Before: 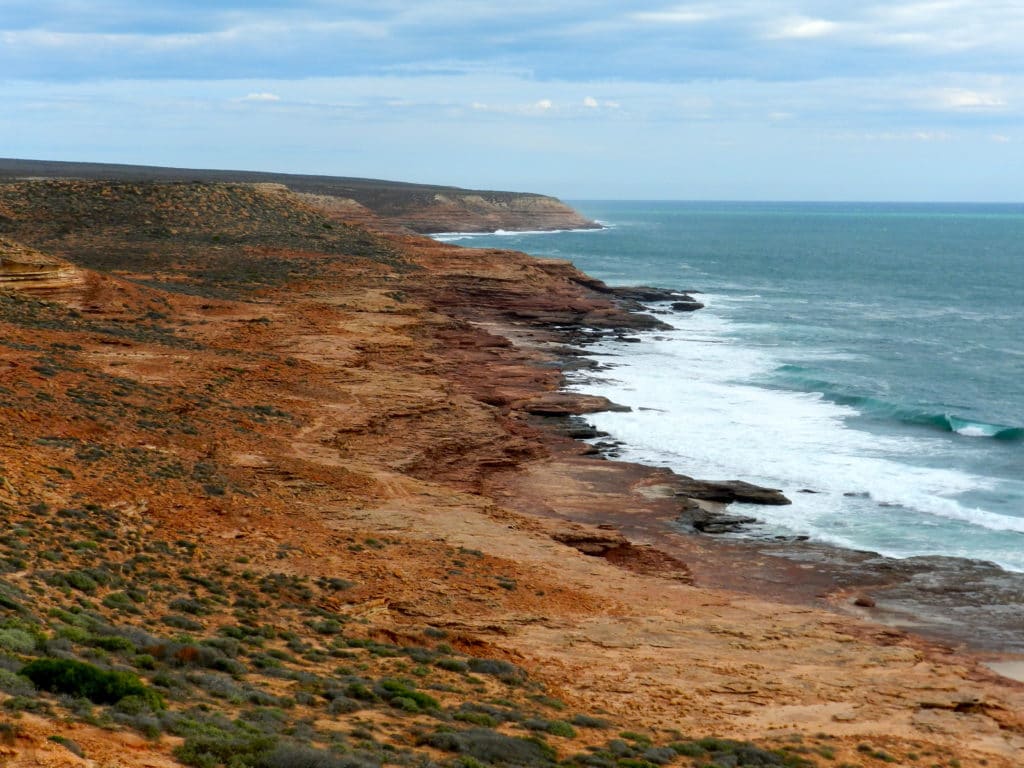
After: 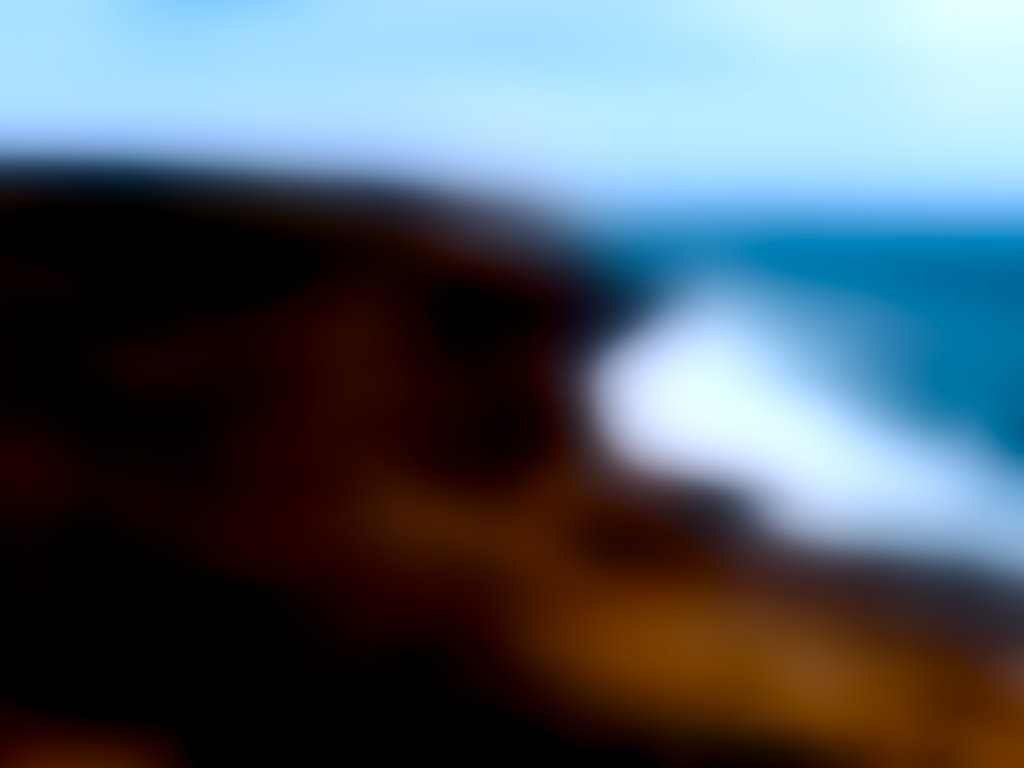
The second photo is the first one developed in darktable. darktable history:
color calibration: illuminant as shot in camera, x 0.37, y 0.382, temperature 4313.32 K
color balance rgb: global offset › luminance -0.51%, perceptual saturation grading › global saturation 27.53%, perceptual saturation grading › highlights -25%, perceptual saturation grading › shadows 25%, perceptual brilliance grading › highlights 6.62%, perceptual brilliance grading › mid-tones 17.07%, perceptual brilliance grading › shadows -5.23%
color correction: highlights a* 3.22, highlights b* 1.93, saturation 1.19
sharpen: radius 1.4, amount 1.25, threshold 0.7
lowpass: radius 31.92, contrast 1.72, brightness -0.98, saturation 0.94
